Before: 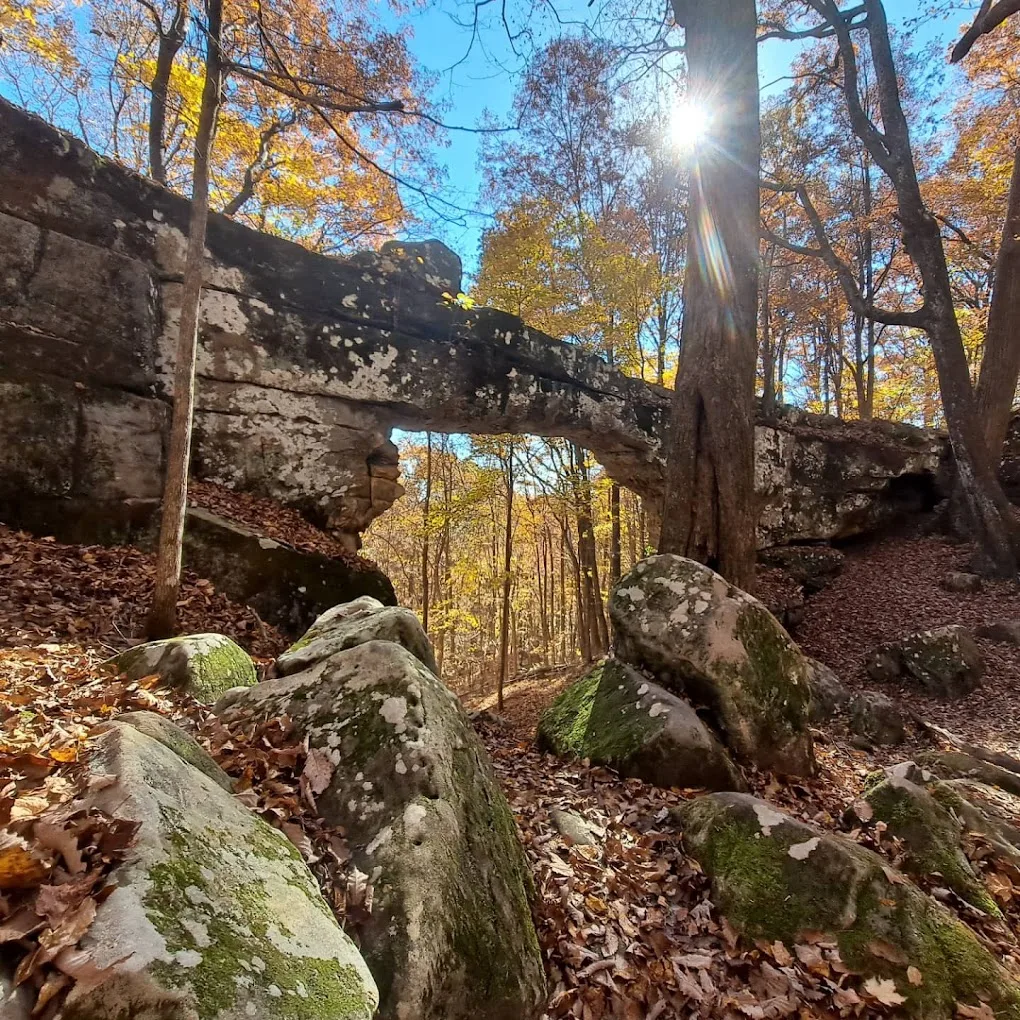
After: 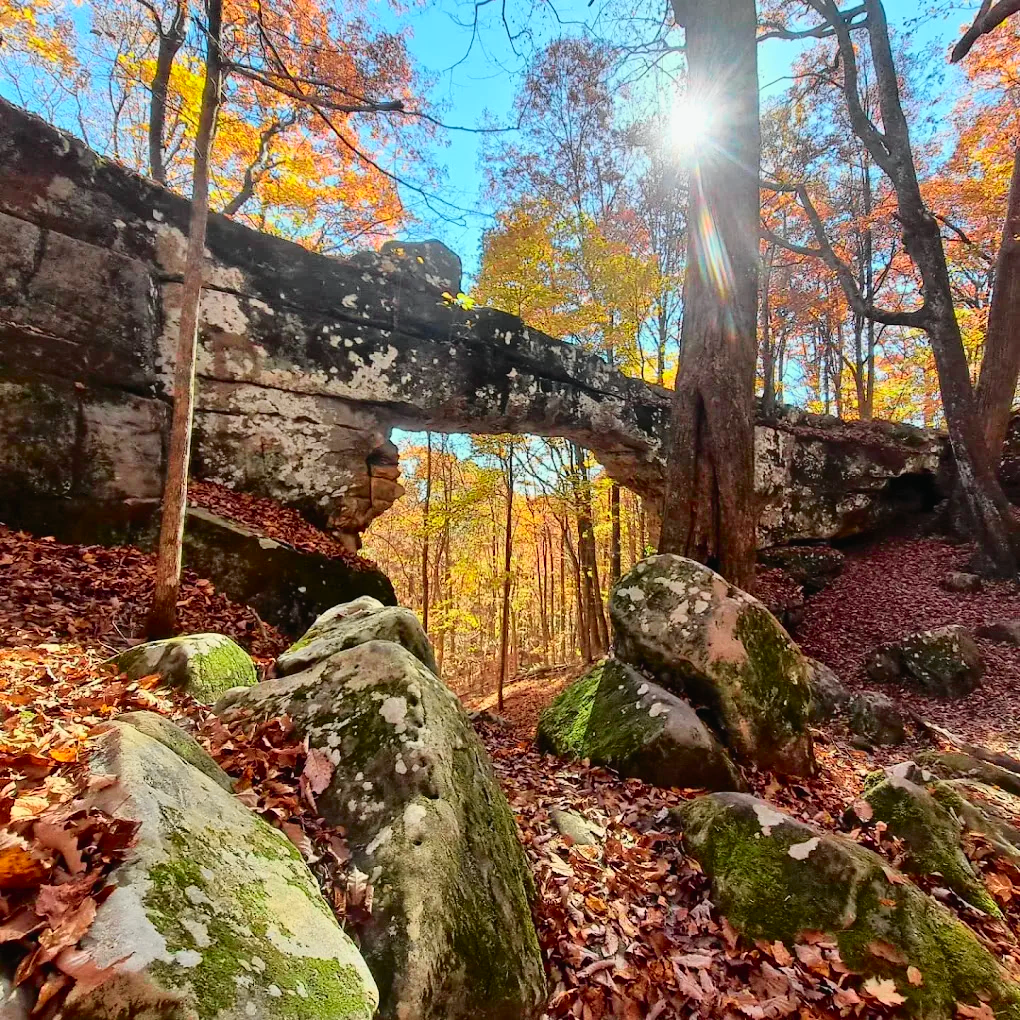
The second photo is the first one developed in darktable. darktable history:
tone curve: curves: ch0 [(0, 0.013) (0.137, 0.121) (0.326, 0.386) (0.489, 0.573) (0.663, 0.749) (0.854, 0.897) (1, 0.974)]; ch1 [(0, 0) (0.366, 0.367) (0.475, 0.453) (0.494, 0.493) (0.504, 0.497) (0.544, 0.579) (0.562, 0.619) (0.622, 0.694) (1, 1)]; ch2 [(0, 0) (0.333, 0.346) (0.375, 0.375) (0.424, 0.43) (0.476, 0.492) (0.502, 0.503) (0.533, 0.541) (0.572, 0.615) (0.605, 0.656) (0.641, 0.709) (1, 1)], color space Lab, independent channels, preserve colors none
